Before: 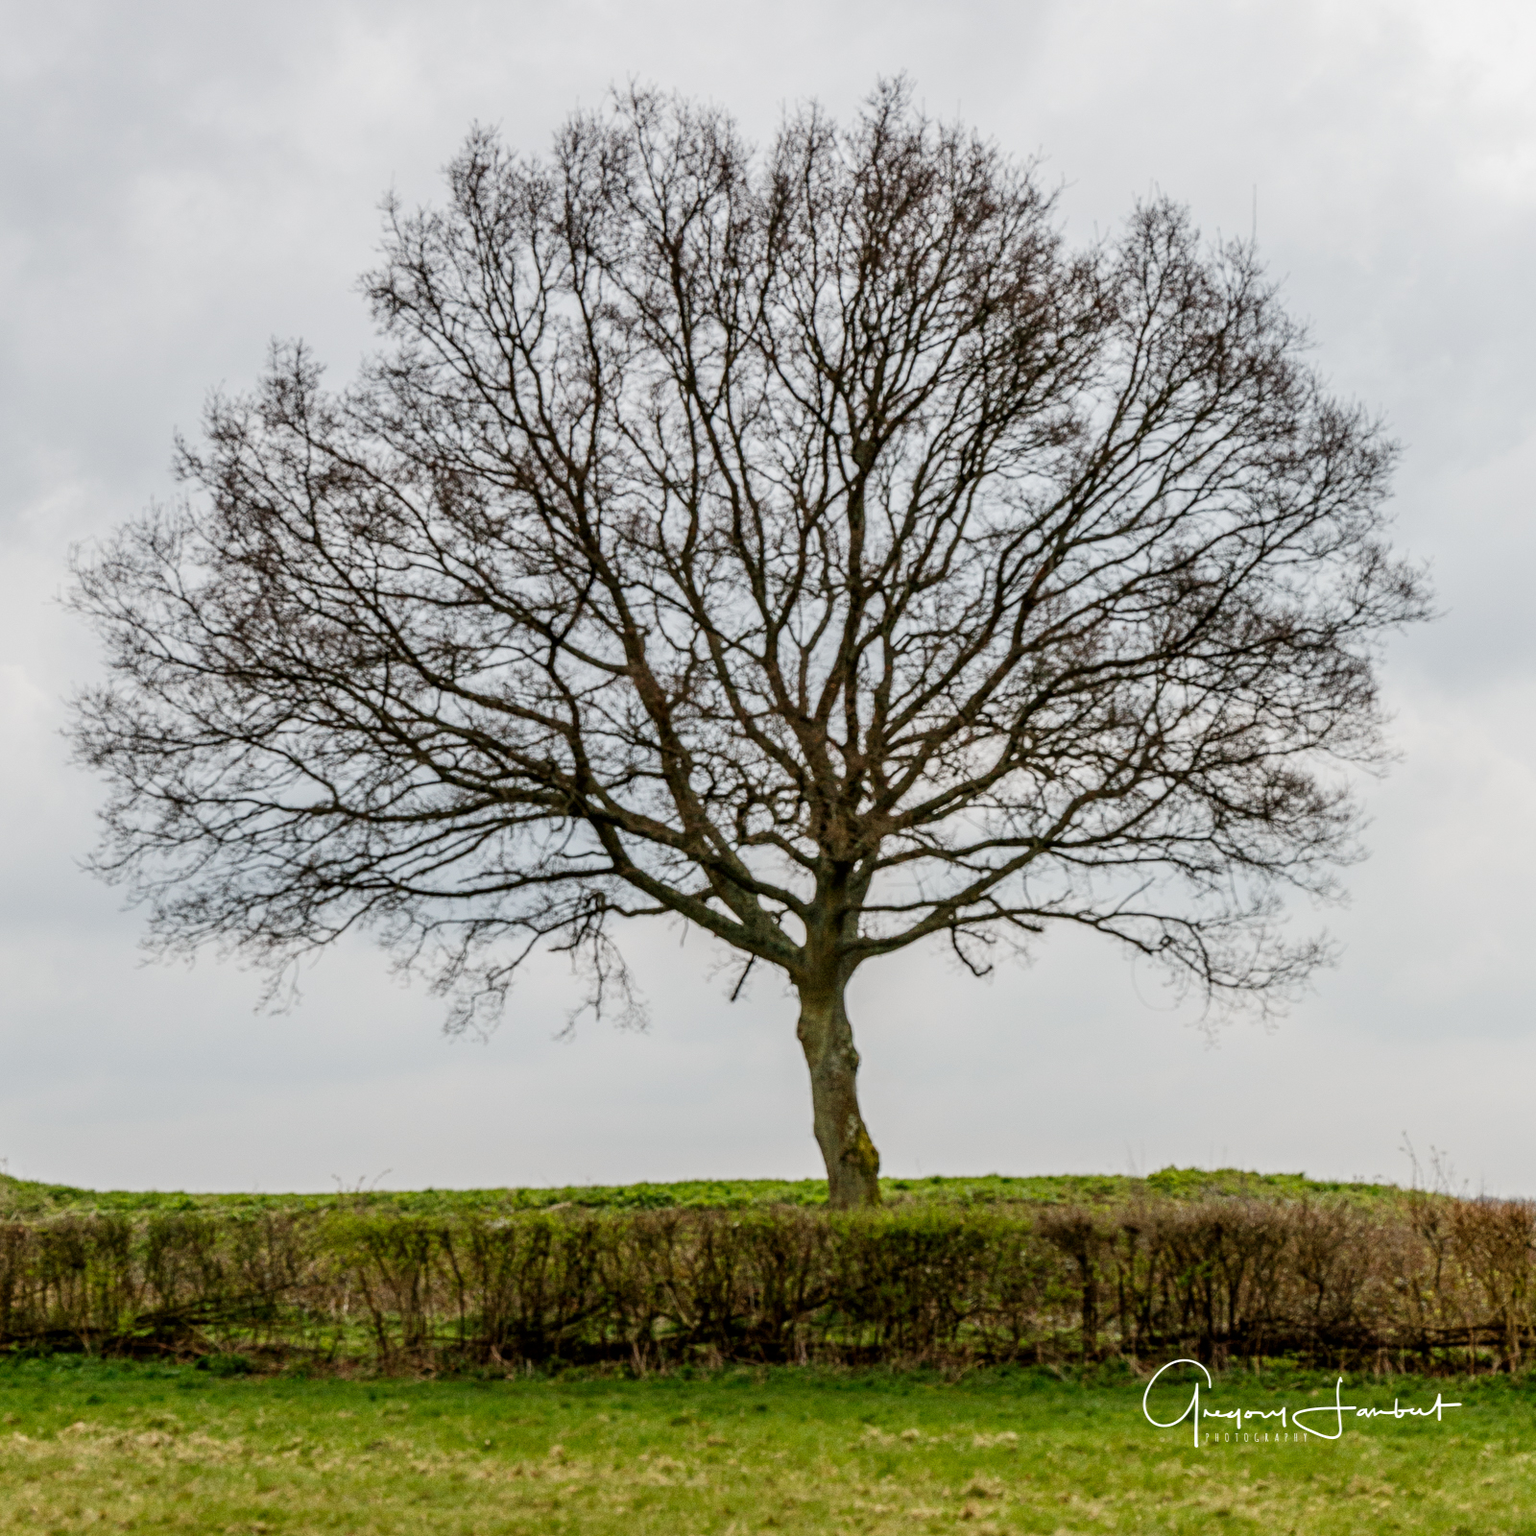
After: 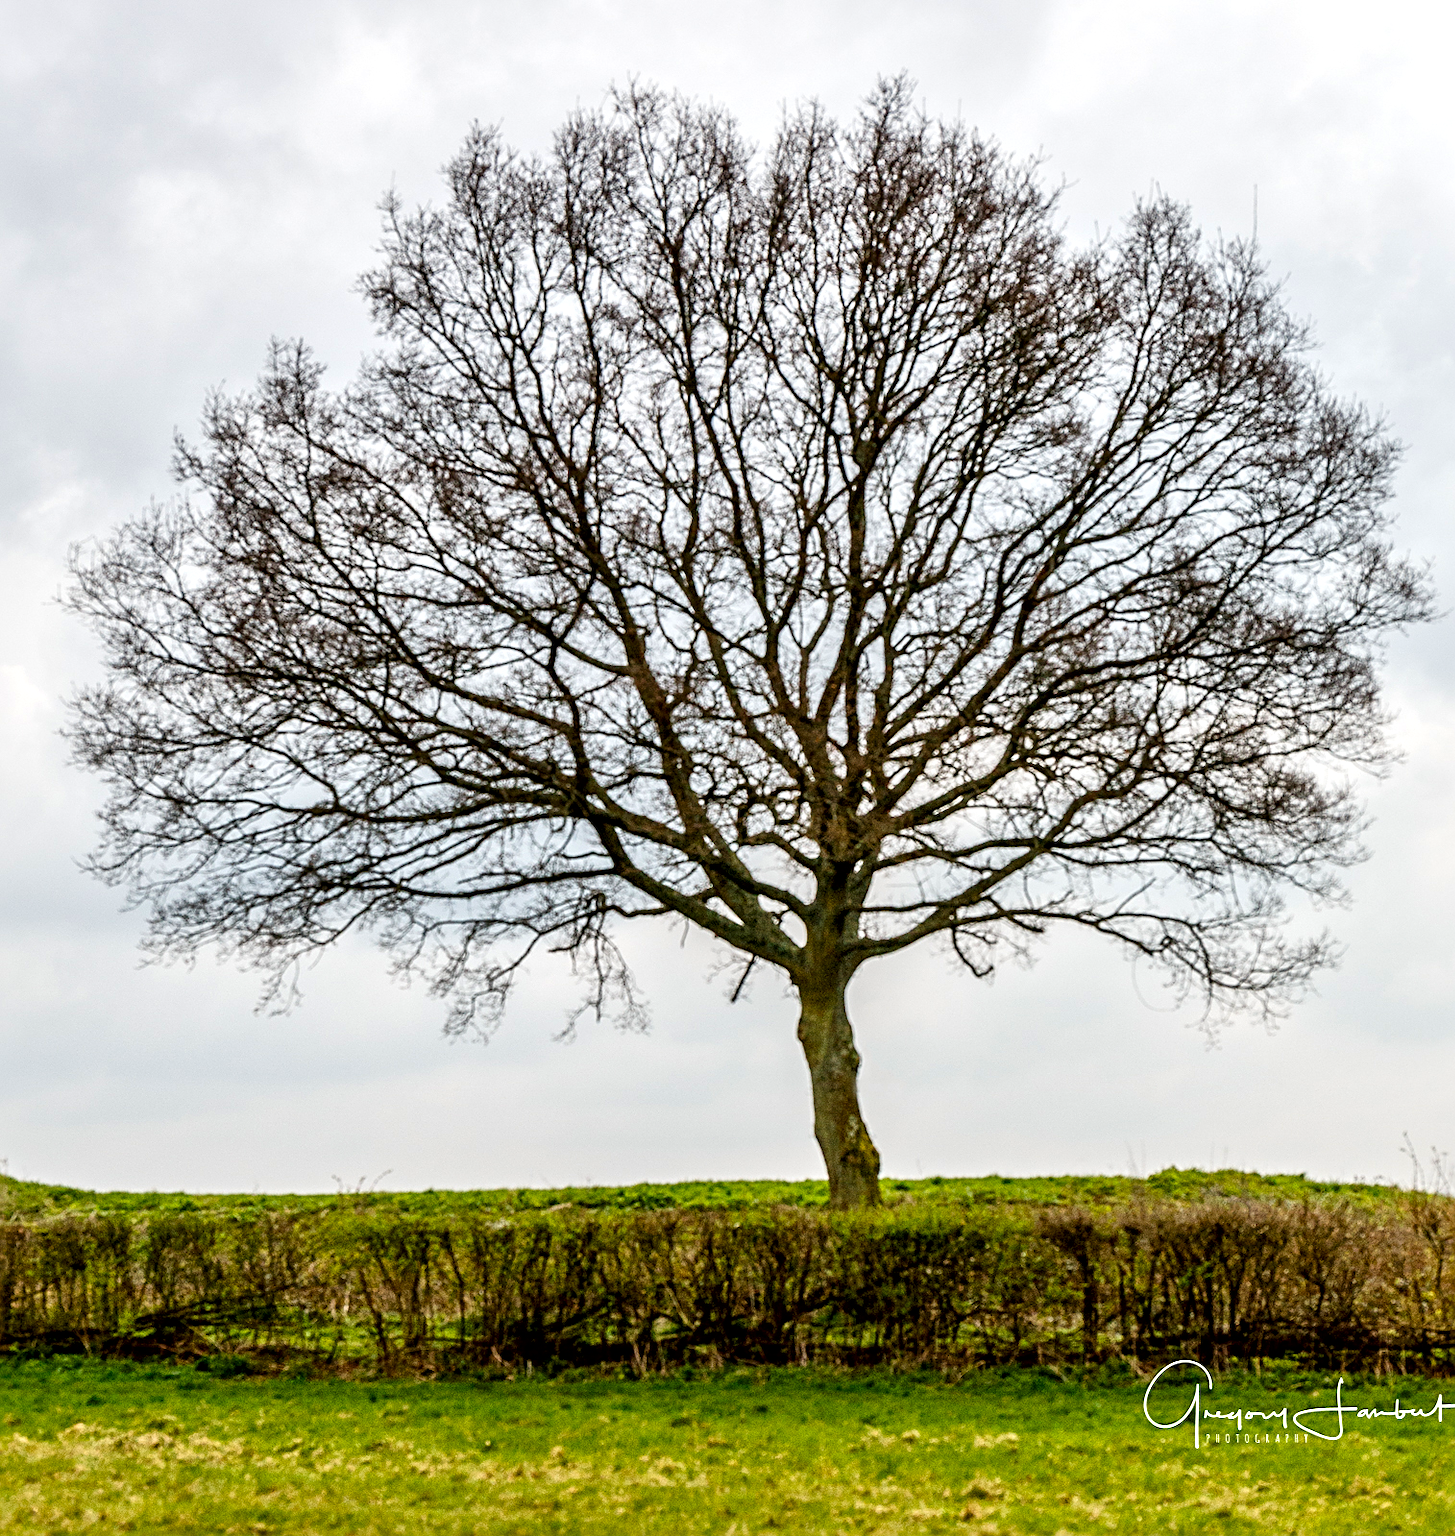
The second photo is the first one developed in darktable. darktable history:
color balance rgb: perceptual saturation grading › global saturation 14.58%, global vibrance 20%
crop and rotate: left 0%, right 5.267%
exposure: exposure 0.354 EV, compensate highlight preservation false
local contrast: mode bilateral grid, contrast 24, coarseness 60, detail 151%, midtone range 0.2
sharpen: on, module defaults
